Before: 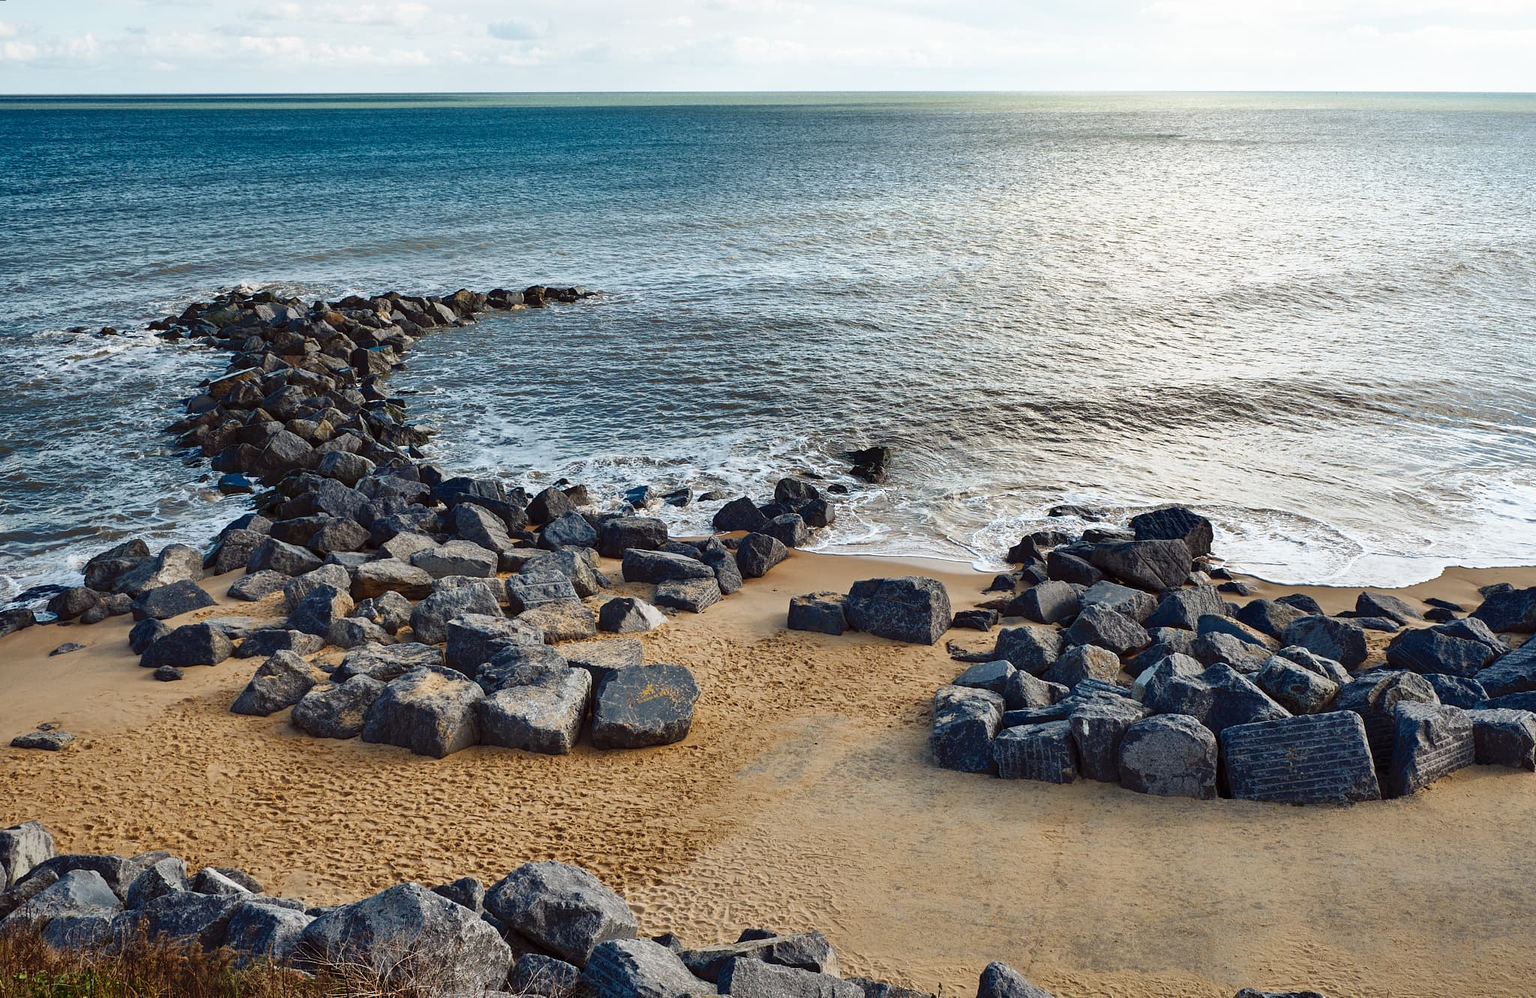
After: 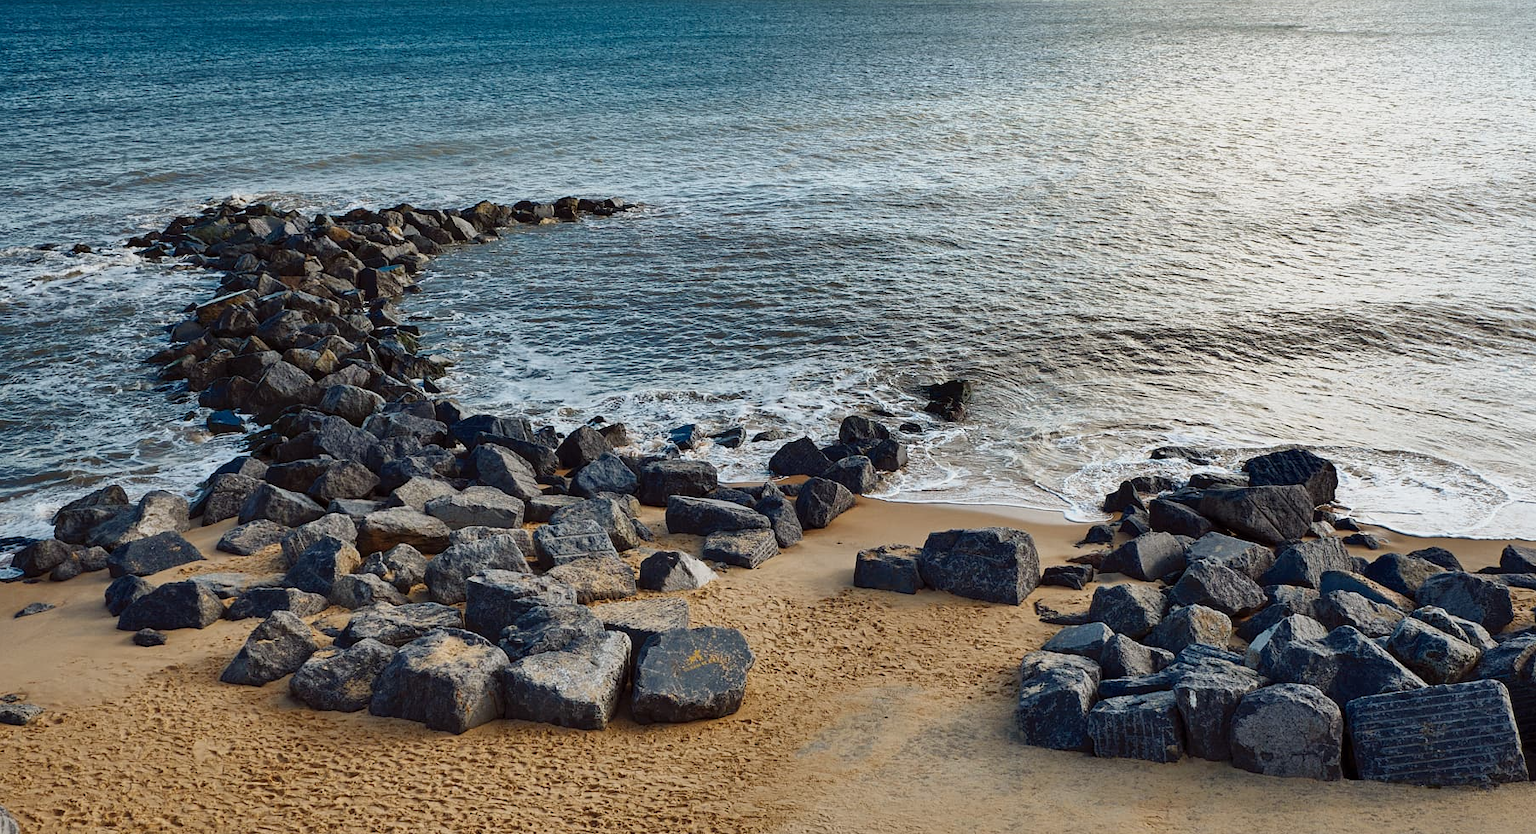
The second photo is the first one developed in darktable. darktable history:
exposure: black level correction 0.001, exposure 0.5 EV, compensate exposure bias true, compensate highlight preservation false
crop and rotate: left 2.425%, top 11.305%, right 9.6%, bottom 15.08%
